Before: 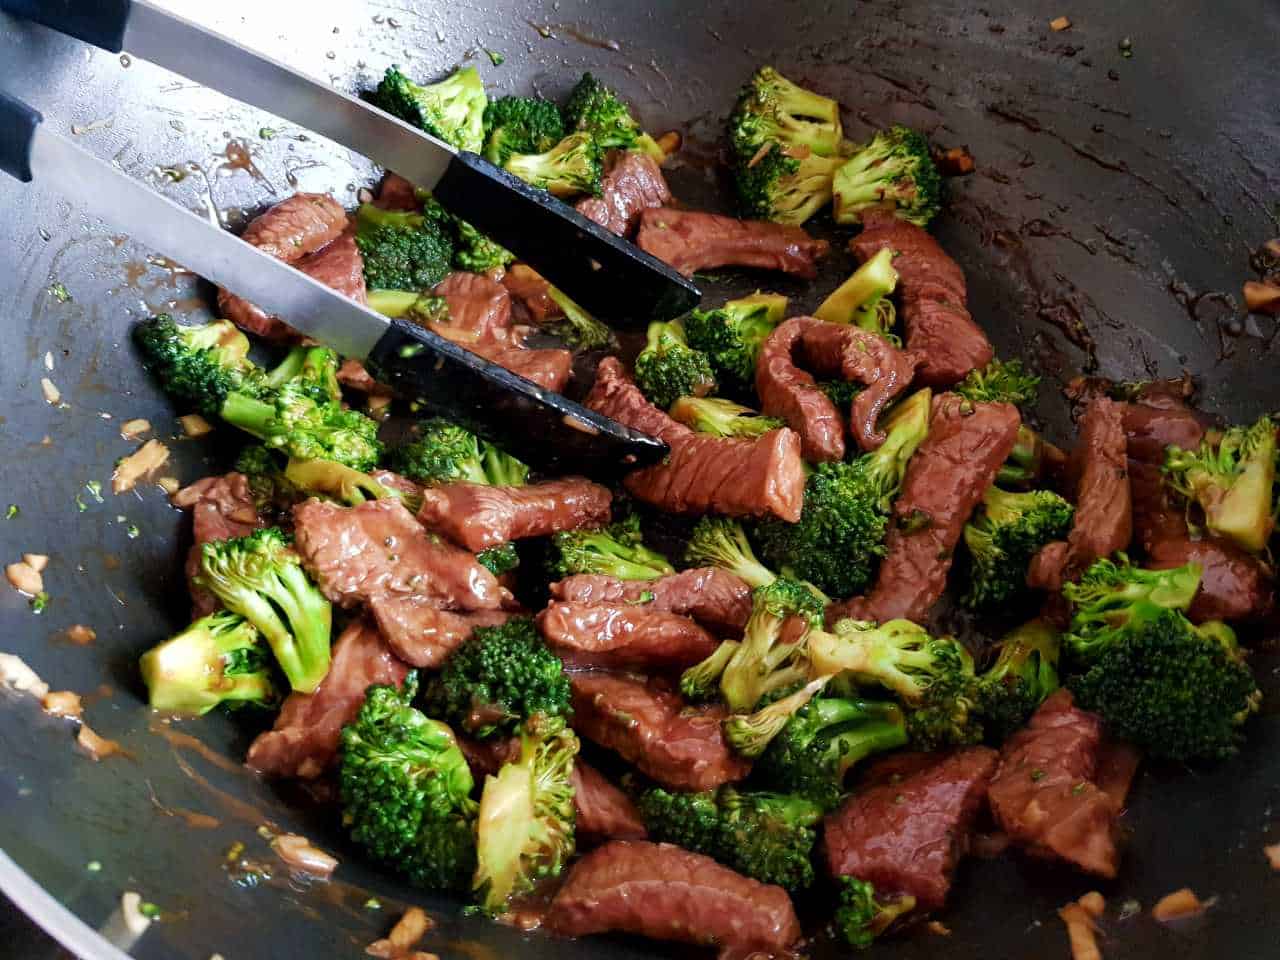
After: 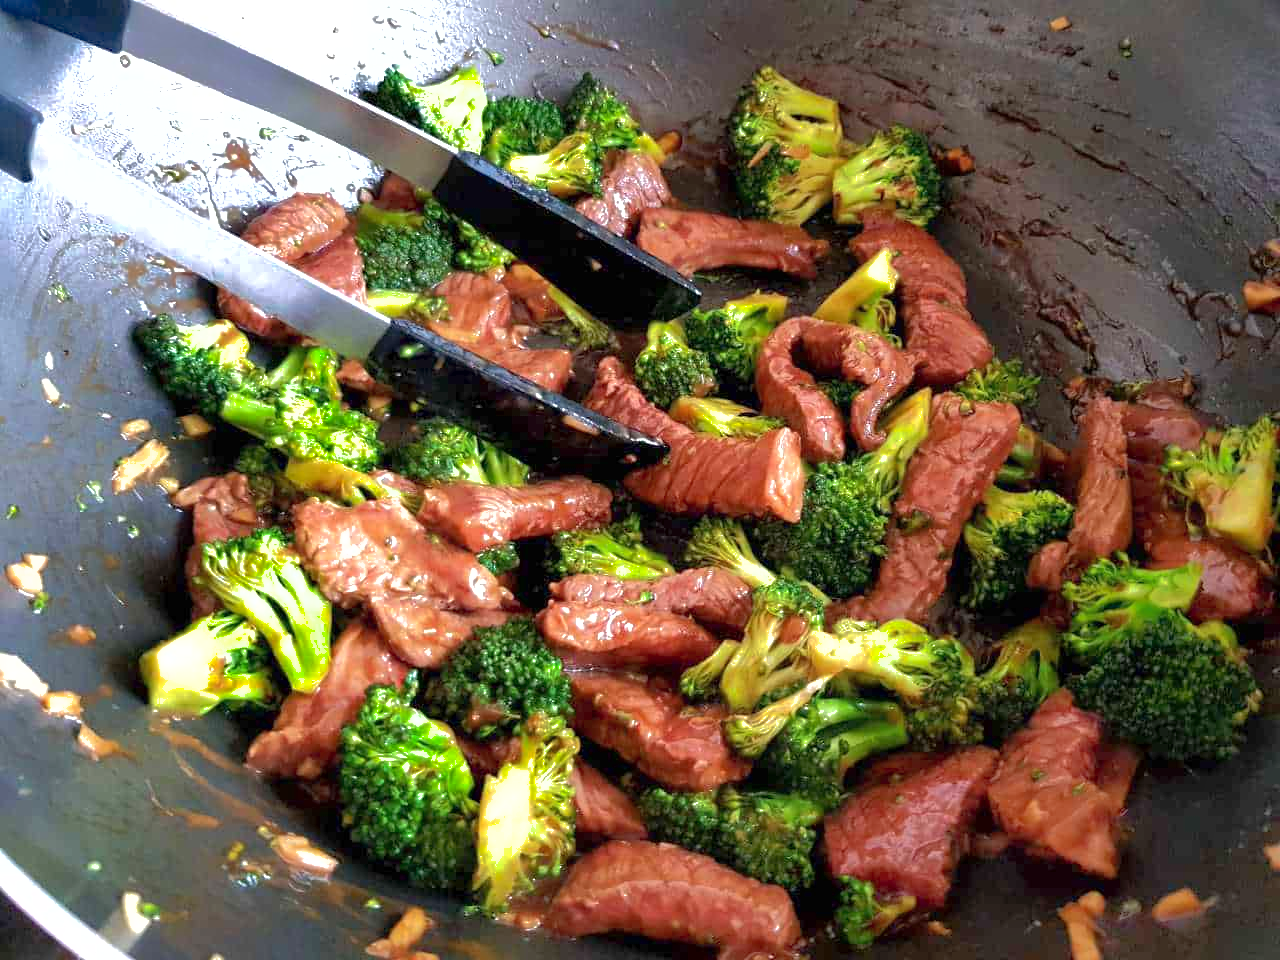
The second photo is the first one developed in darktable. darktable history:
shadows and highlights: highlights -59.9
exposure: exposure 0.777 EV, compensate exposure bias true, compensate highlight preservation false
